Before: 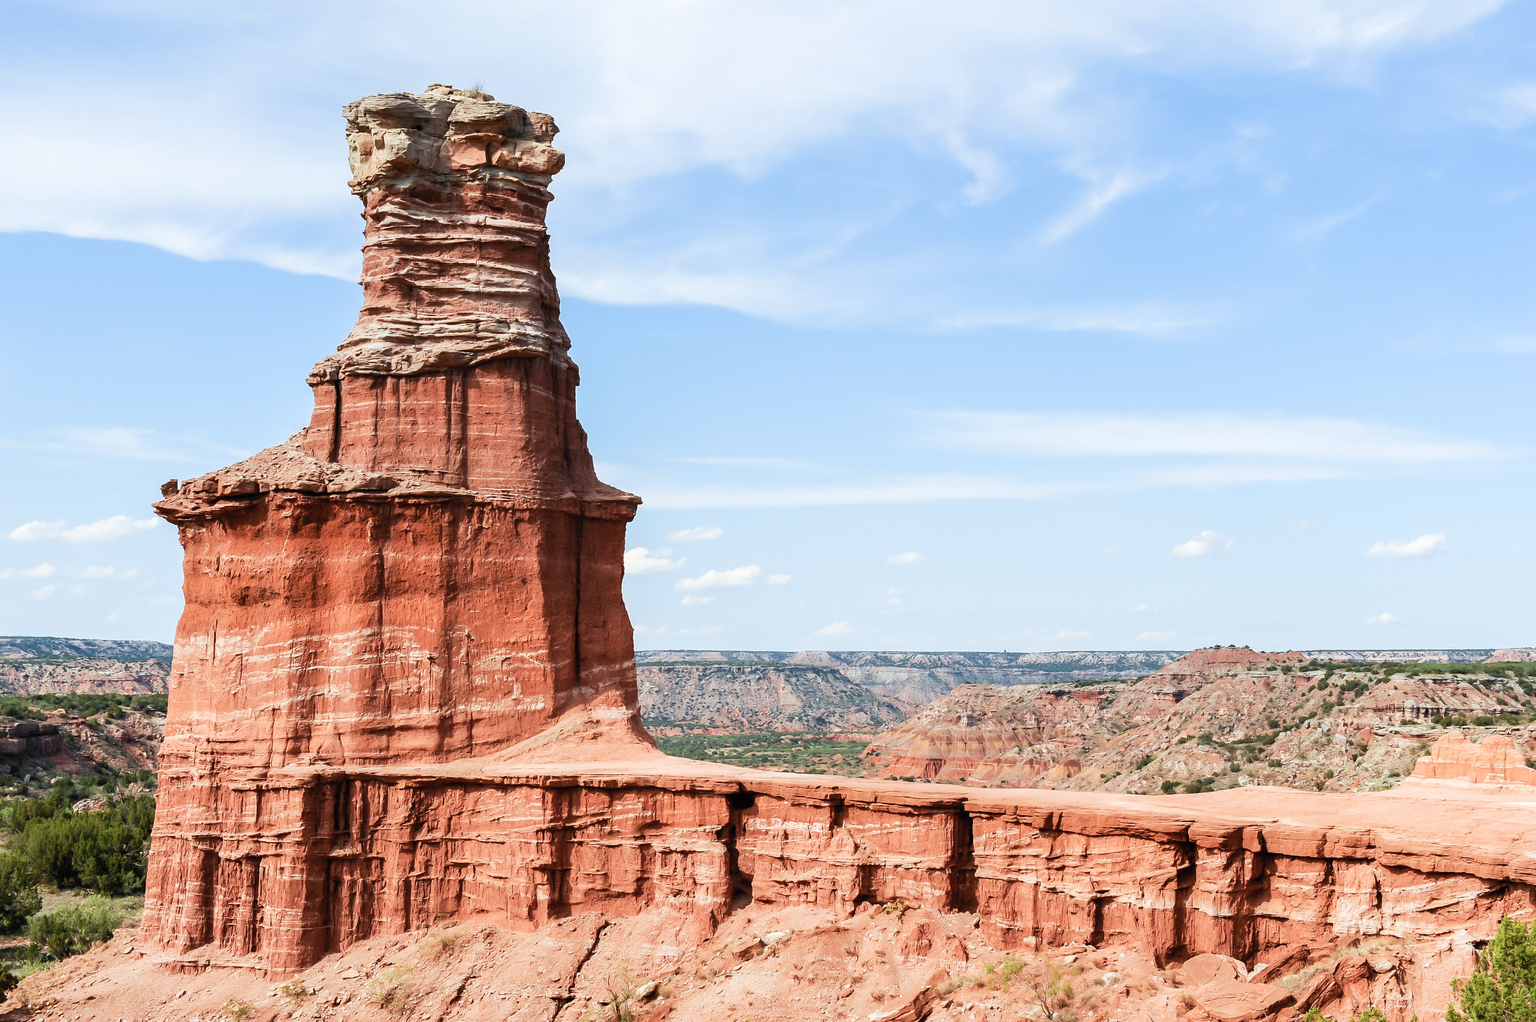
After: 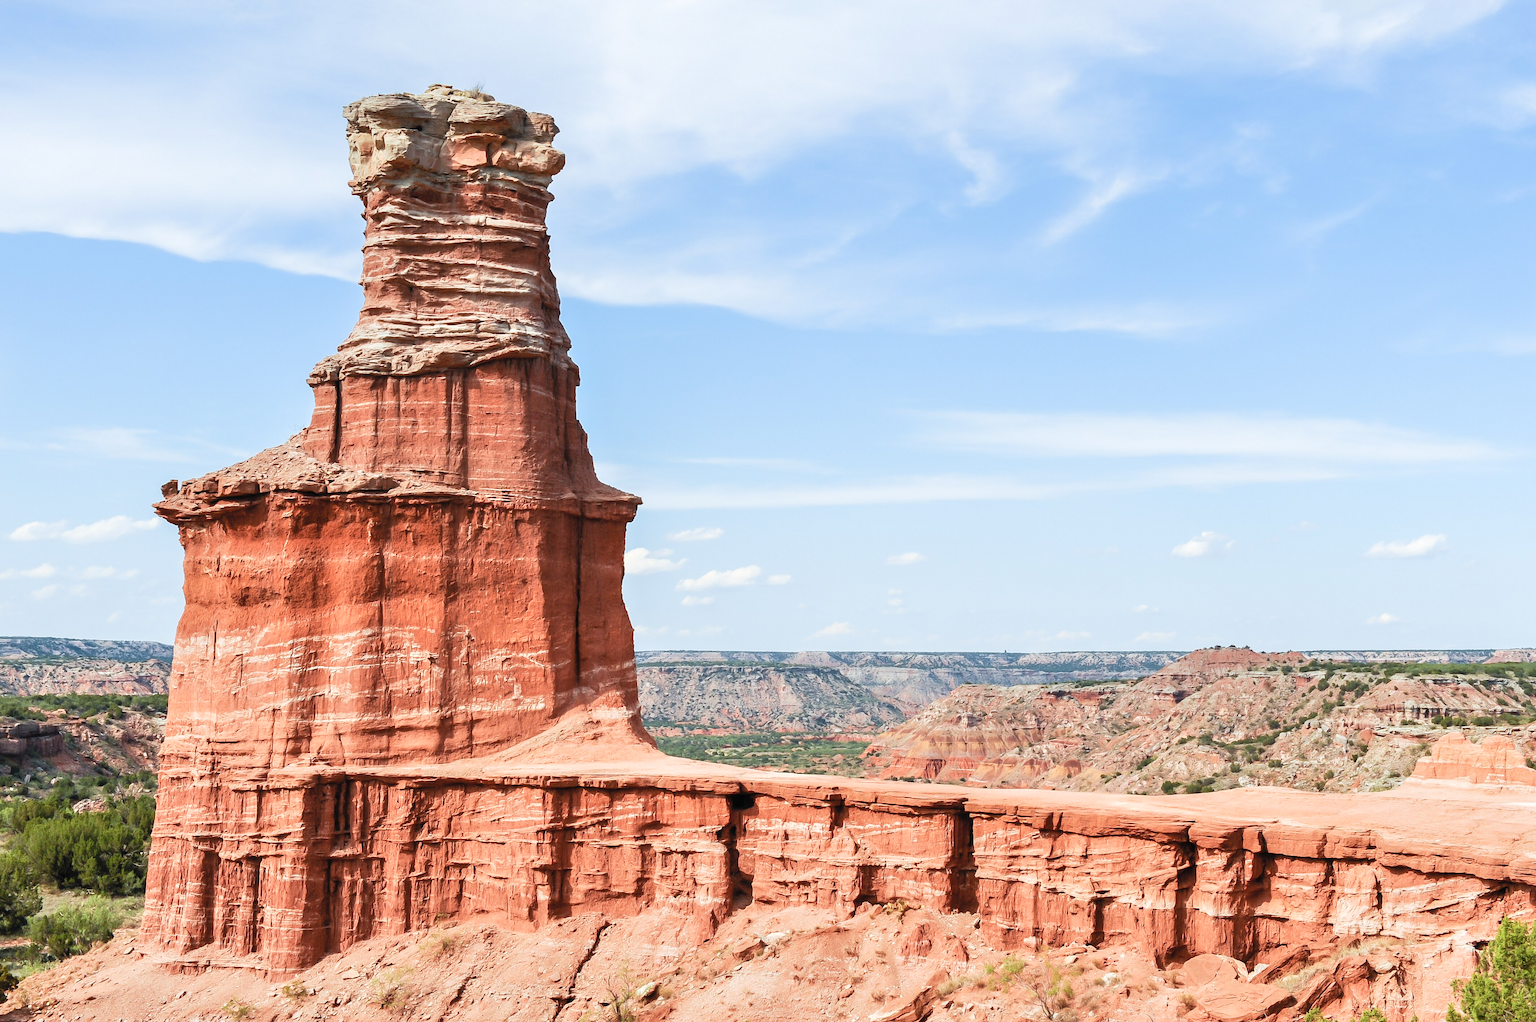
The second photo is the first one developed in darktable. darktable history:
tone equalizer: -8 EV 1 EV, -7 EV 1 EV, -6 EV 1 EV, -5 EV 1 EV, -4 EV 1 EV, -3 EV 0.75 EV, -2 EV 0.5 EV, -1 EV 0.25 EV
